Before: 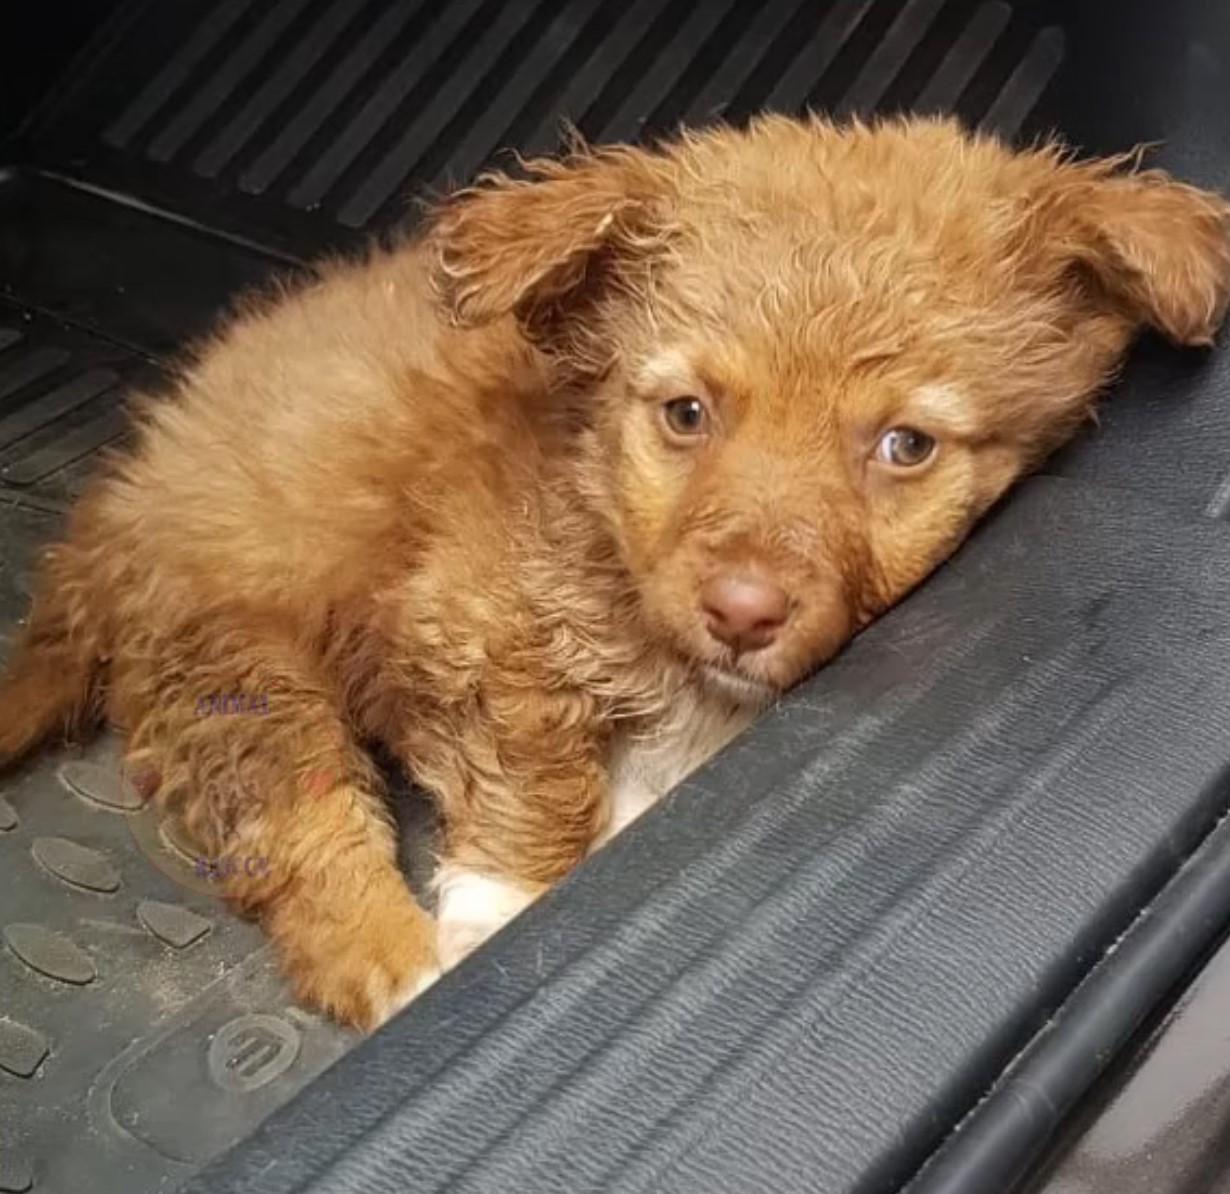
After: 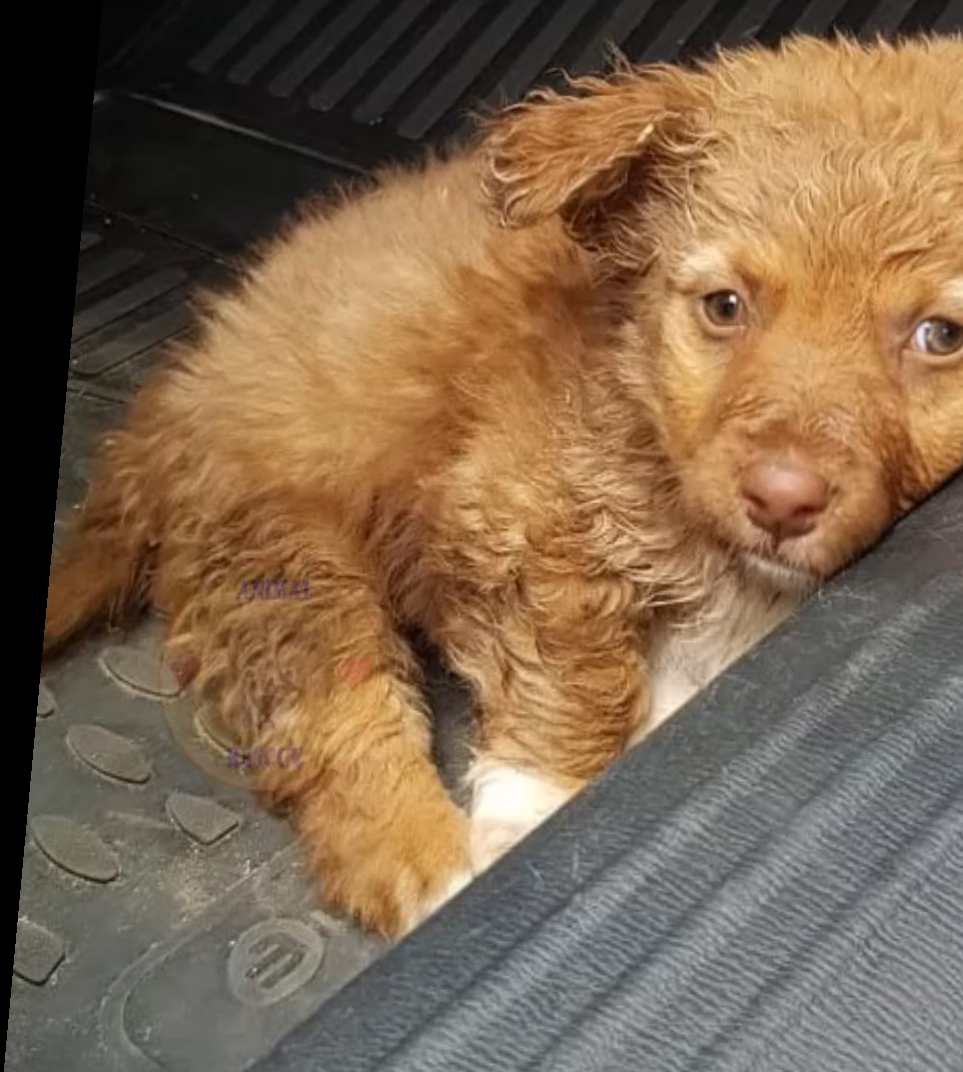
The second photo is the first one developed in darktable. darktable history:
crop: top 5.803%, right 27.864%, bottom 5.804%
rotate and perspective: rotation 0.128°, lens shift (vertical) -0.181, lens shift (horizontal) -0.044, shear 0.001, automatic cropping off
